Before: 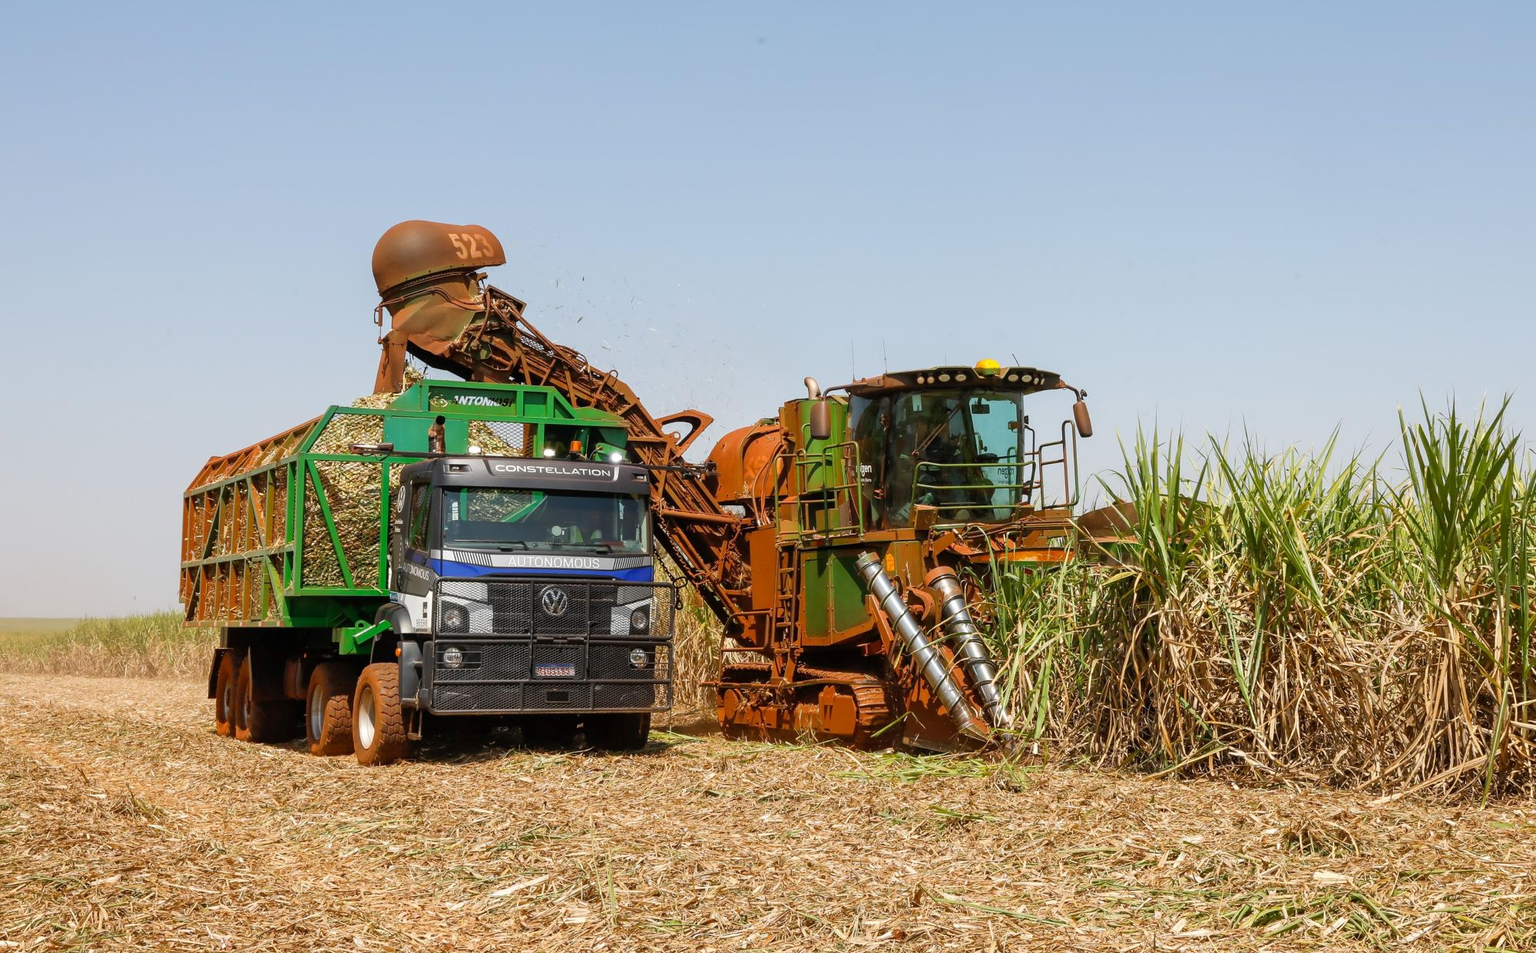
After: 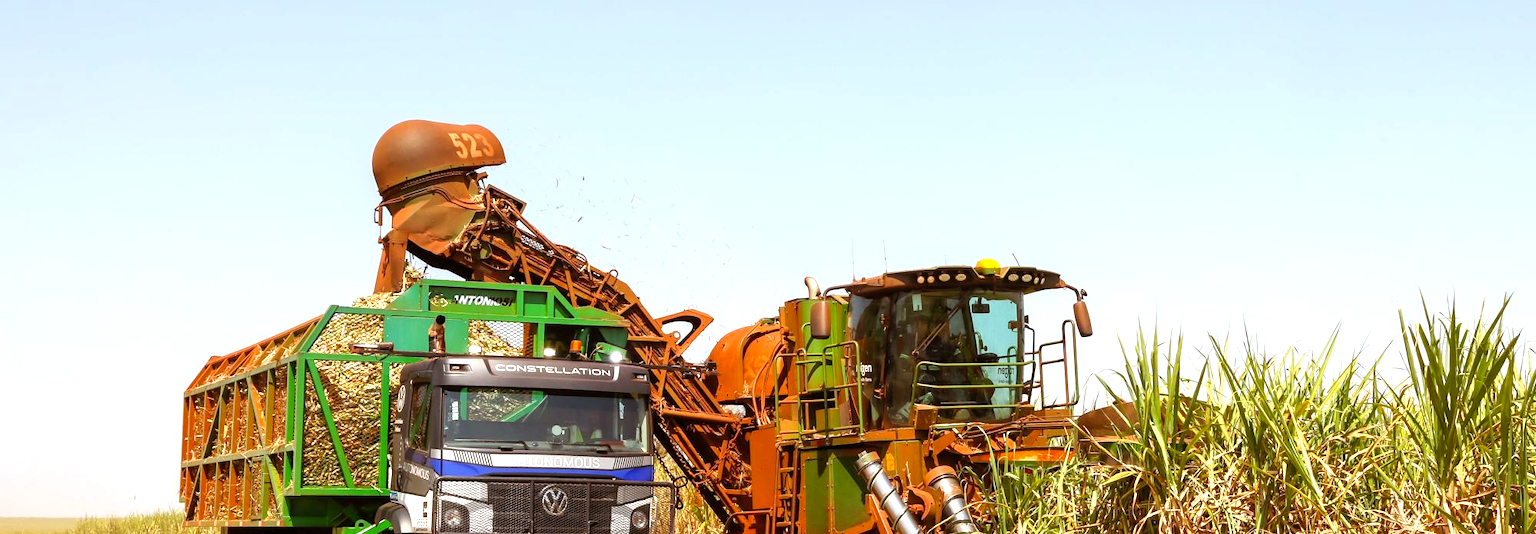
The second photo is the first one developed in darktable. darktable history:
crop and rotate: top 10.605%, bottom 33.274%
rgb levels: mode RGB, independent channels, levels [[0, 0.5, 1], [0, 0.521, 1], [0, 0.536, 1]]
exposure: exposure 0.77 EV, compensate highlight preservation false
